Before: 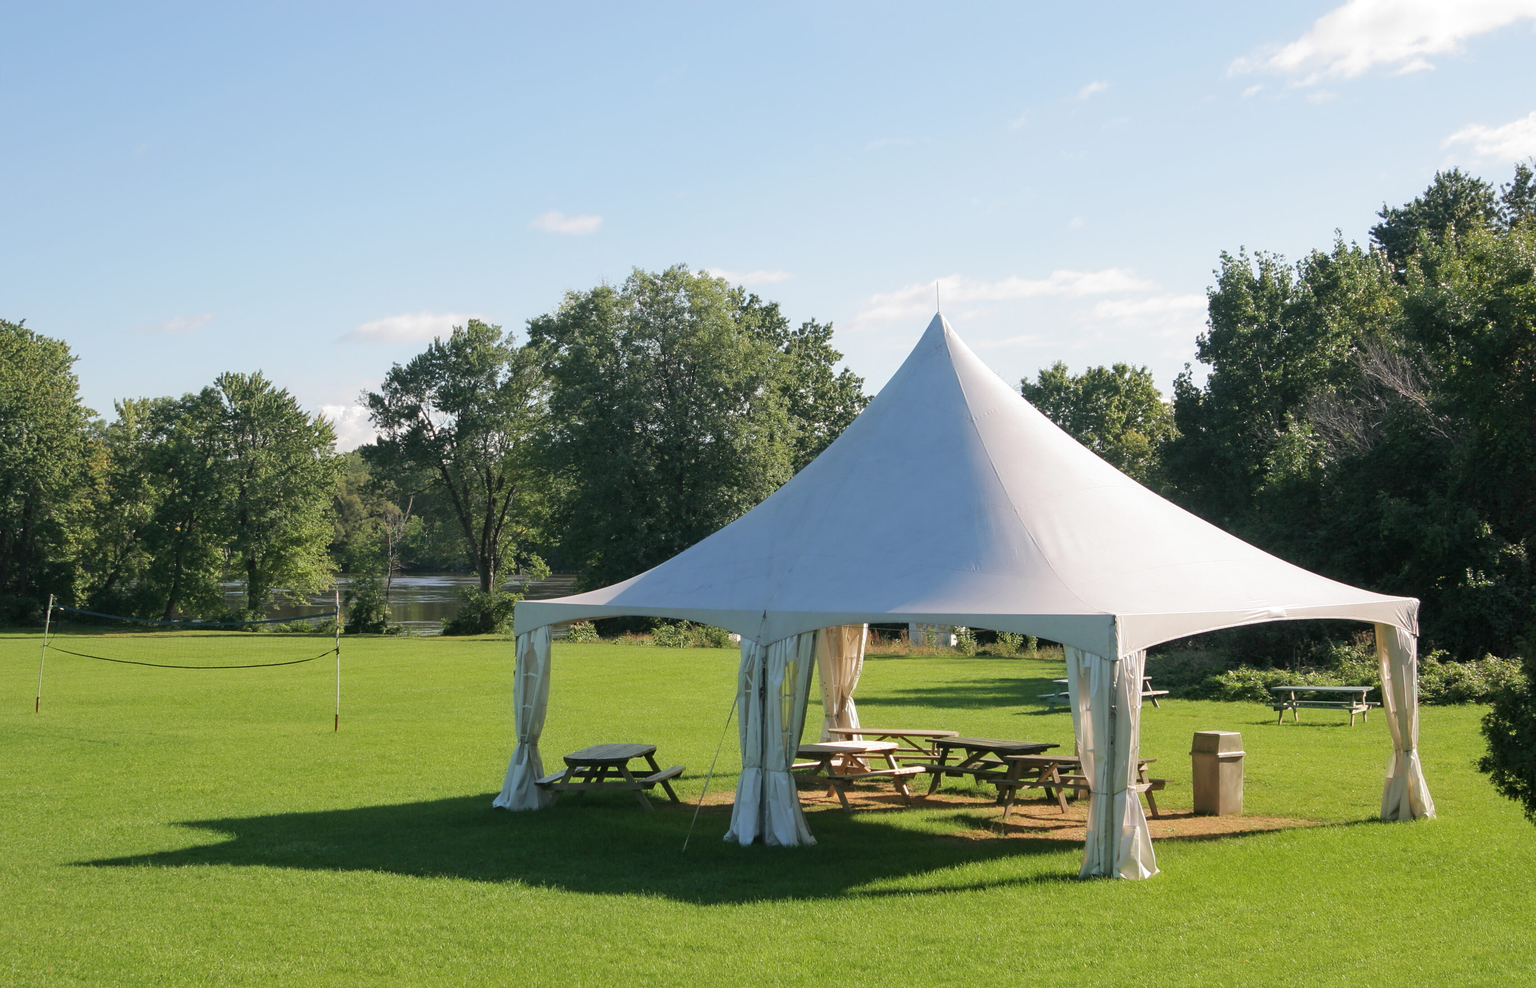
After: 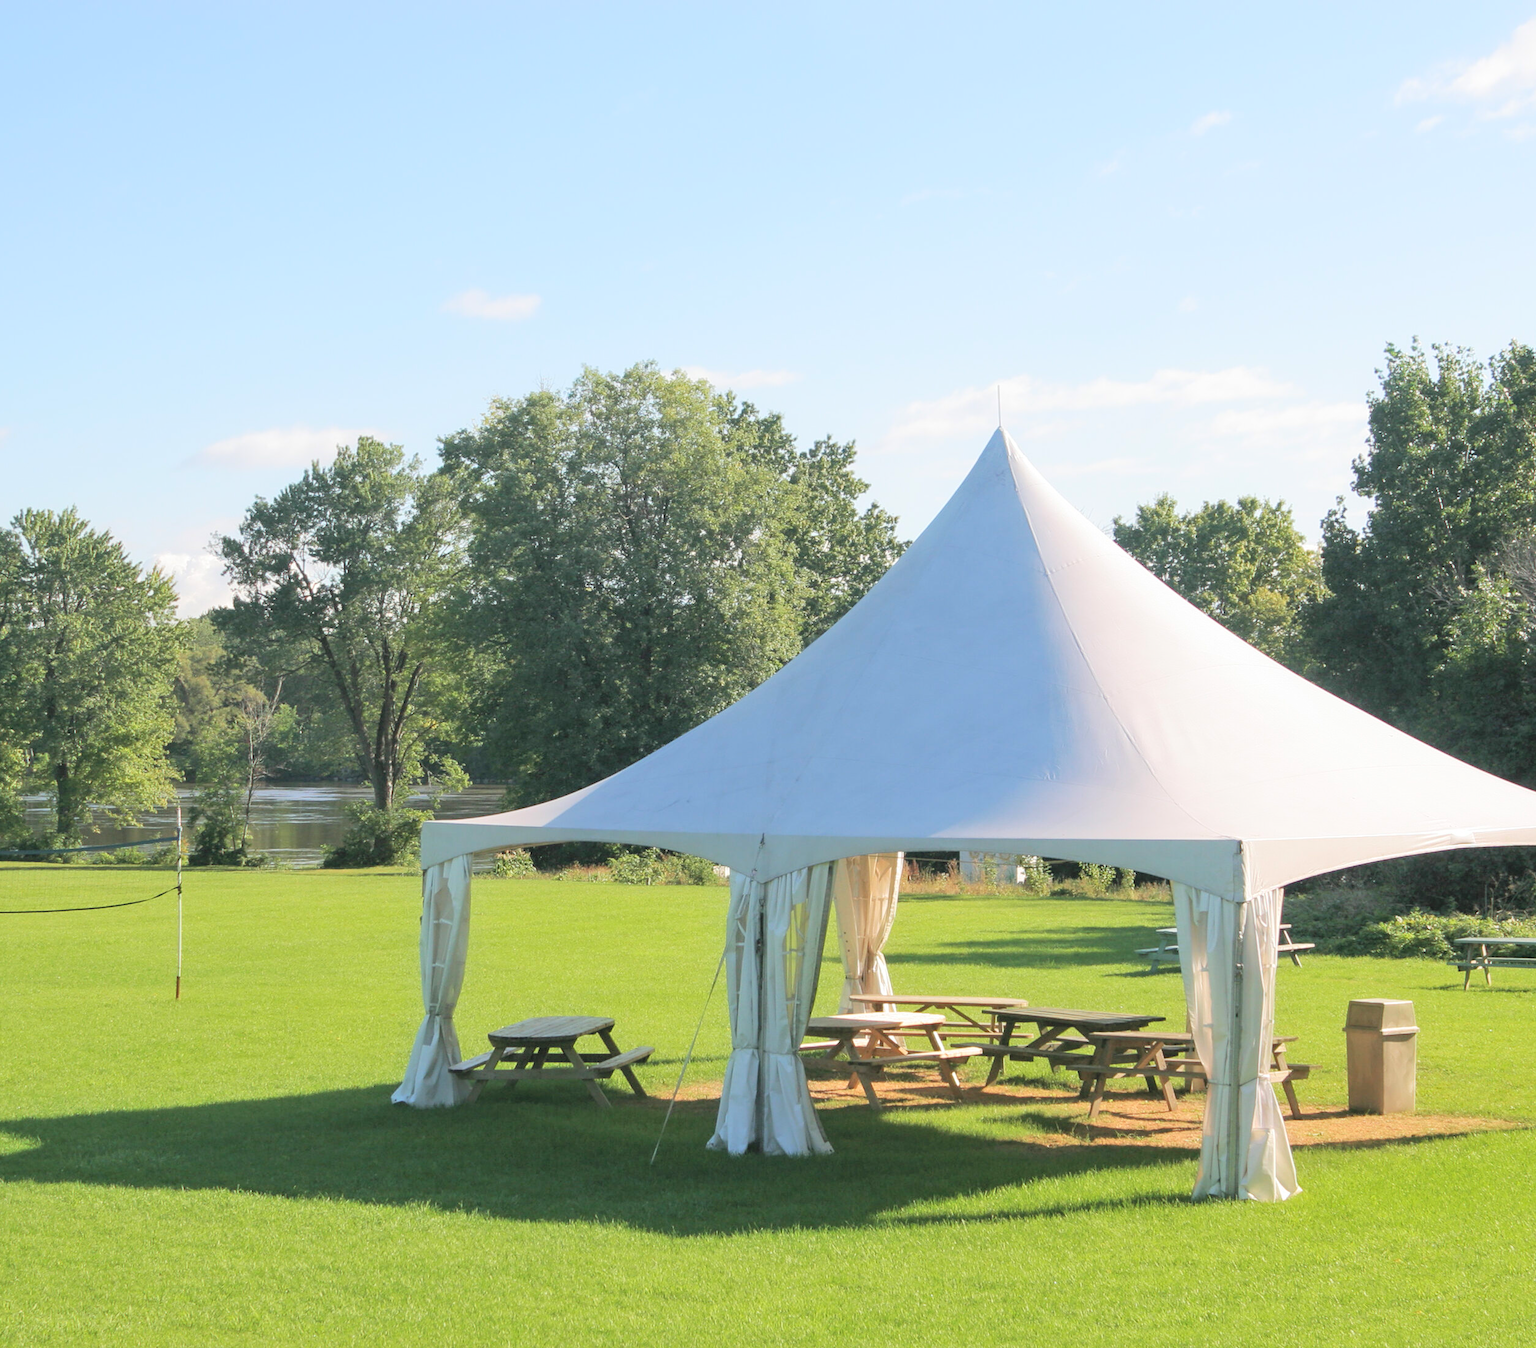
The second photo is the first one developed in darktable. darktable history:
crop: left 13.459%, top 0%, right 13.296%
contrast brightness saturation: contrast 0.102, brightness 0.307, saturation 0.149
